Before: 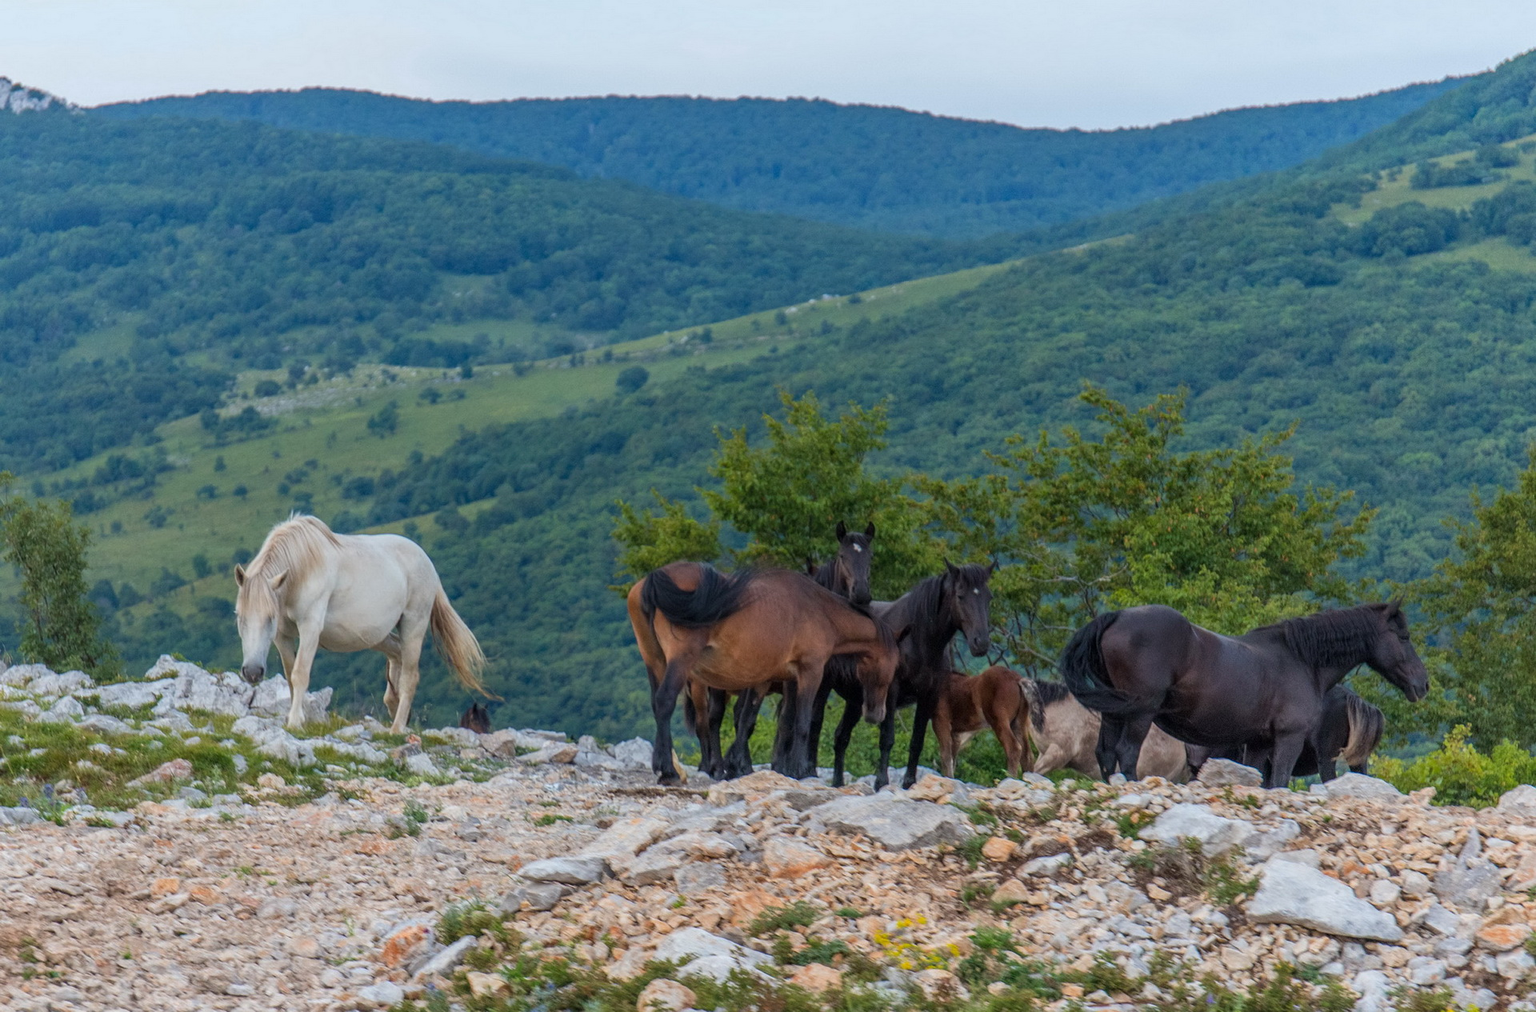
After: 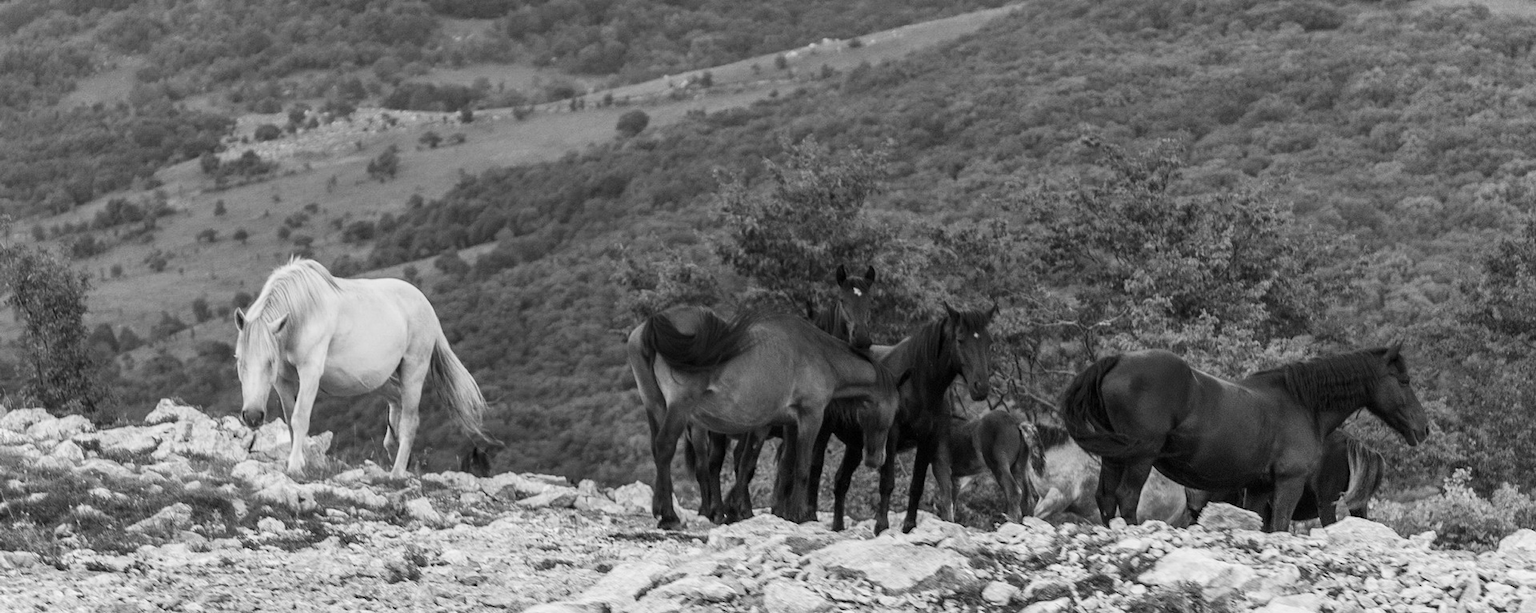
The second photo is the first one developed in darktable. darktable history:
contrast brightness saturation: contrast 0.24, brightness 0.09
monochrome: a 32, b 64, size 2.3
crop and rotate: top 25.357%, bottom 13.942%
shadows and highlights: radius 171.16, shadows 27, white point adjustment 3.13, highlights -67.95, soften with gaussian
